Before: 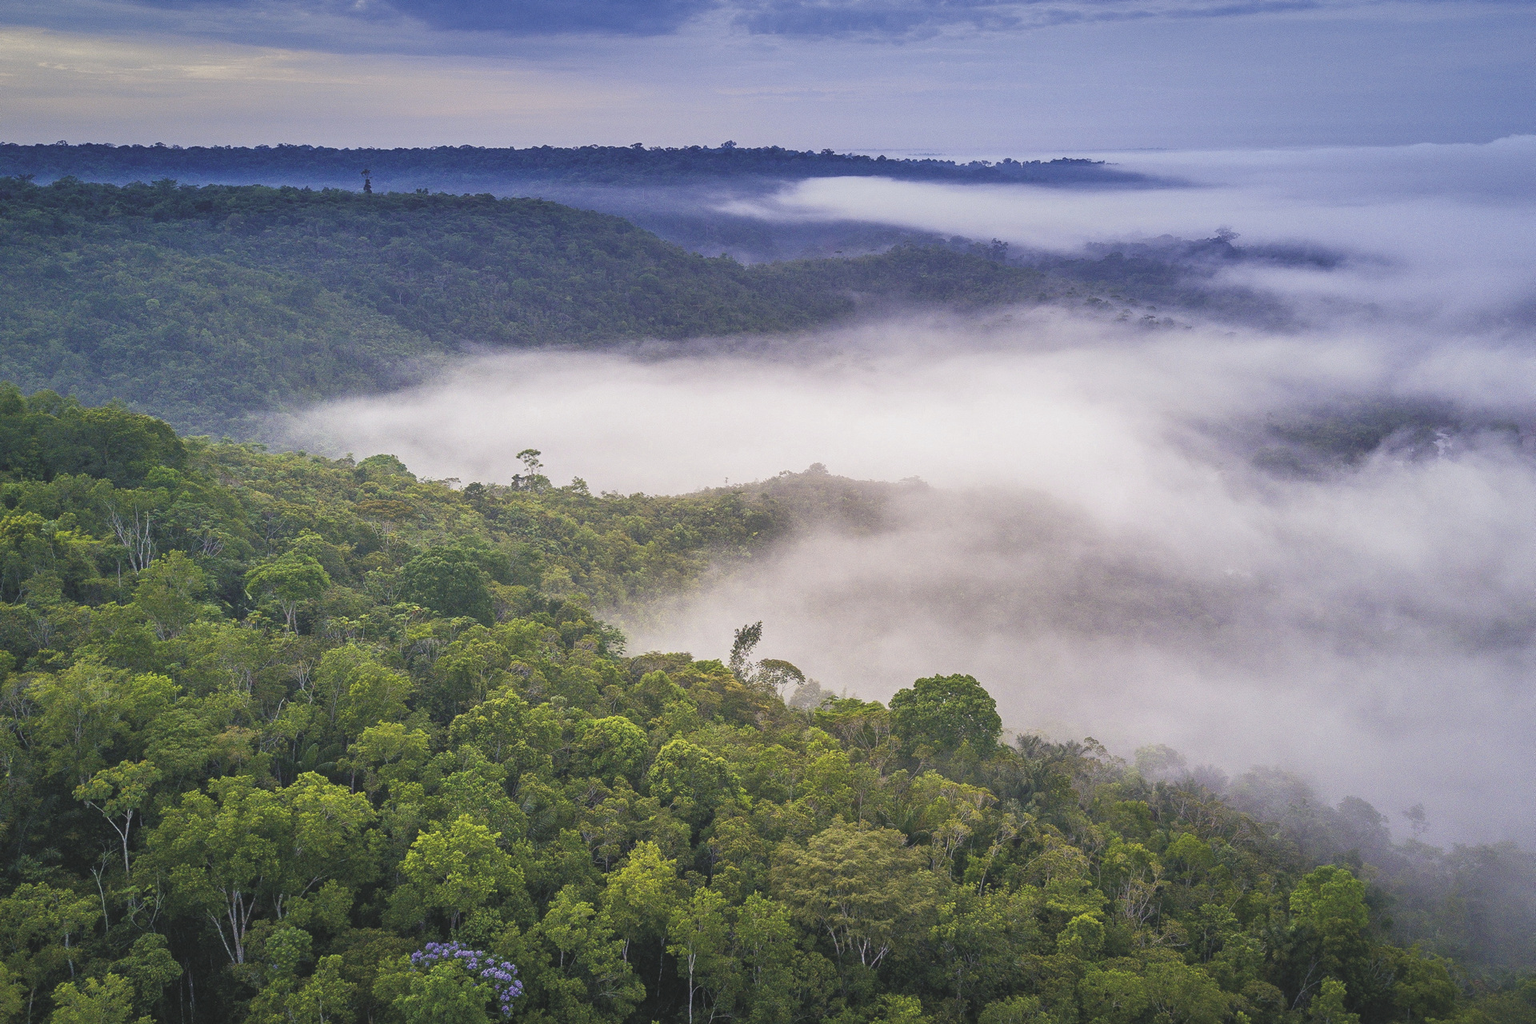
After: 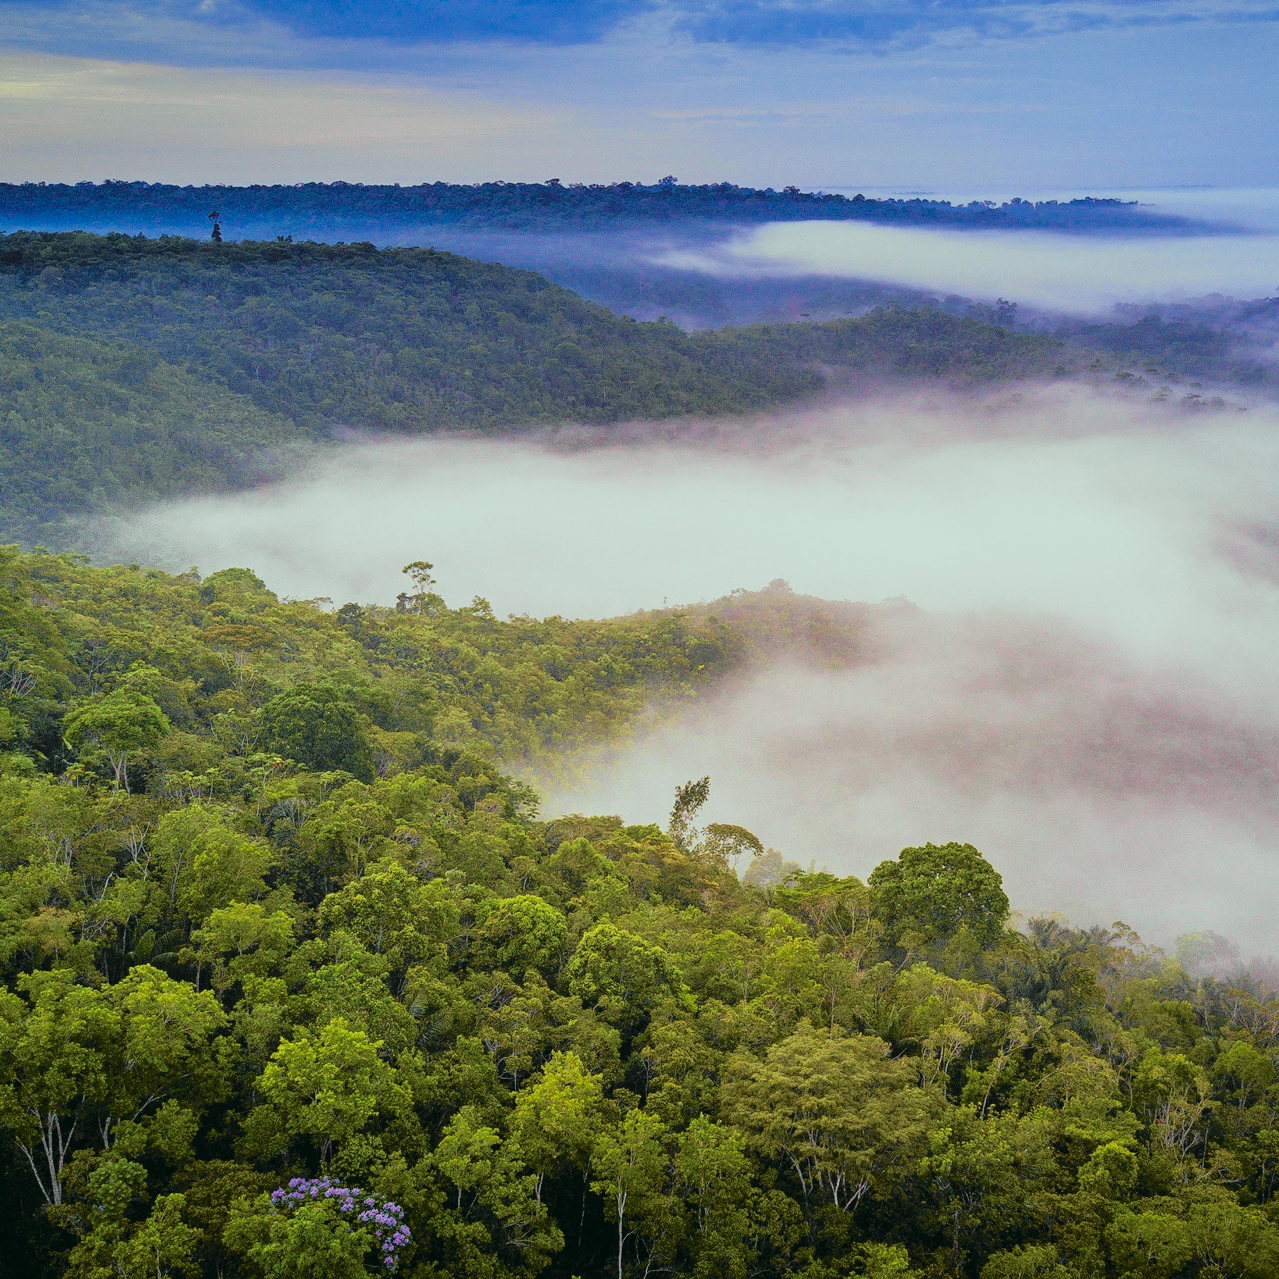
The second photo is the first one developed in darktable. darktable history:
color correction: highlights a* -7.33, highlights b* 1.26, shadows a* -3.55, saturation 1.4
crop and rotate: left 12.673%, right 20.66%
tone curve: curves: ch0 [(0, 0.009) (0.105, 0.08) (0.195, 0.18) (0.283, 0.316) (0.384, 0.434) (0.485, 0.531) (0.638, 0.69) (0.81, 0.872) (1, 0.977)]; ch1 [(0, 0) (0.161, 0.092) (0.35, 0.33) (0.379, 0.401) (0.456, 0.469) (0.502, 0.5) (0.525, 0.514) (0.586, 0.604) (0.642, 0.645) (0.858, 0.817) (1, 0.942)]; ch2 [(0, 0) (0.371, 0.362) (0.437, 0.437) (0.48, 0.49) (0.53, 0.515) (0.56, 0.571) (0.622, 0.606) (0.881, 0.795) (1, 0.929)], color space Lab, independent channels, preserve colors none
rgb levels: mode RGB, independent channels, levels [[0, 0.5, 1], [0, 0.521, 1], [0, 0.536, 1]]
filmic rgb: black relative exposure -7.65 EV, white relative exposure 4.56 EV, hardness 3.61, color science v6 (2022)
